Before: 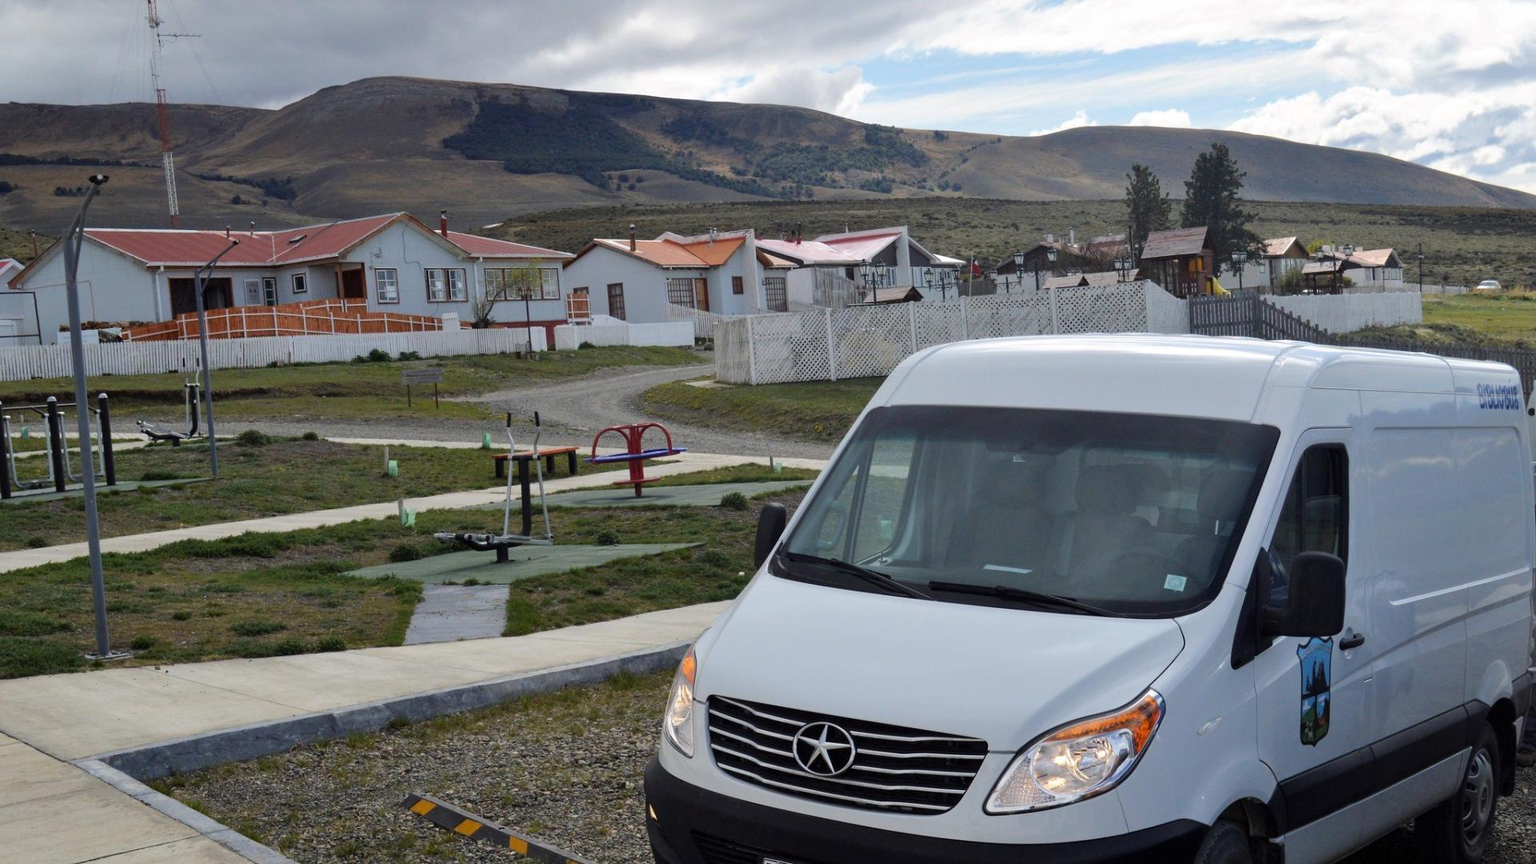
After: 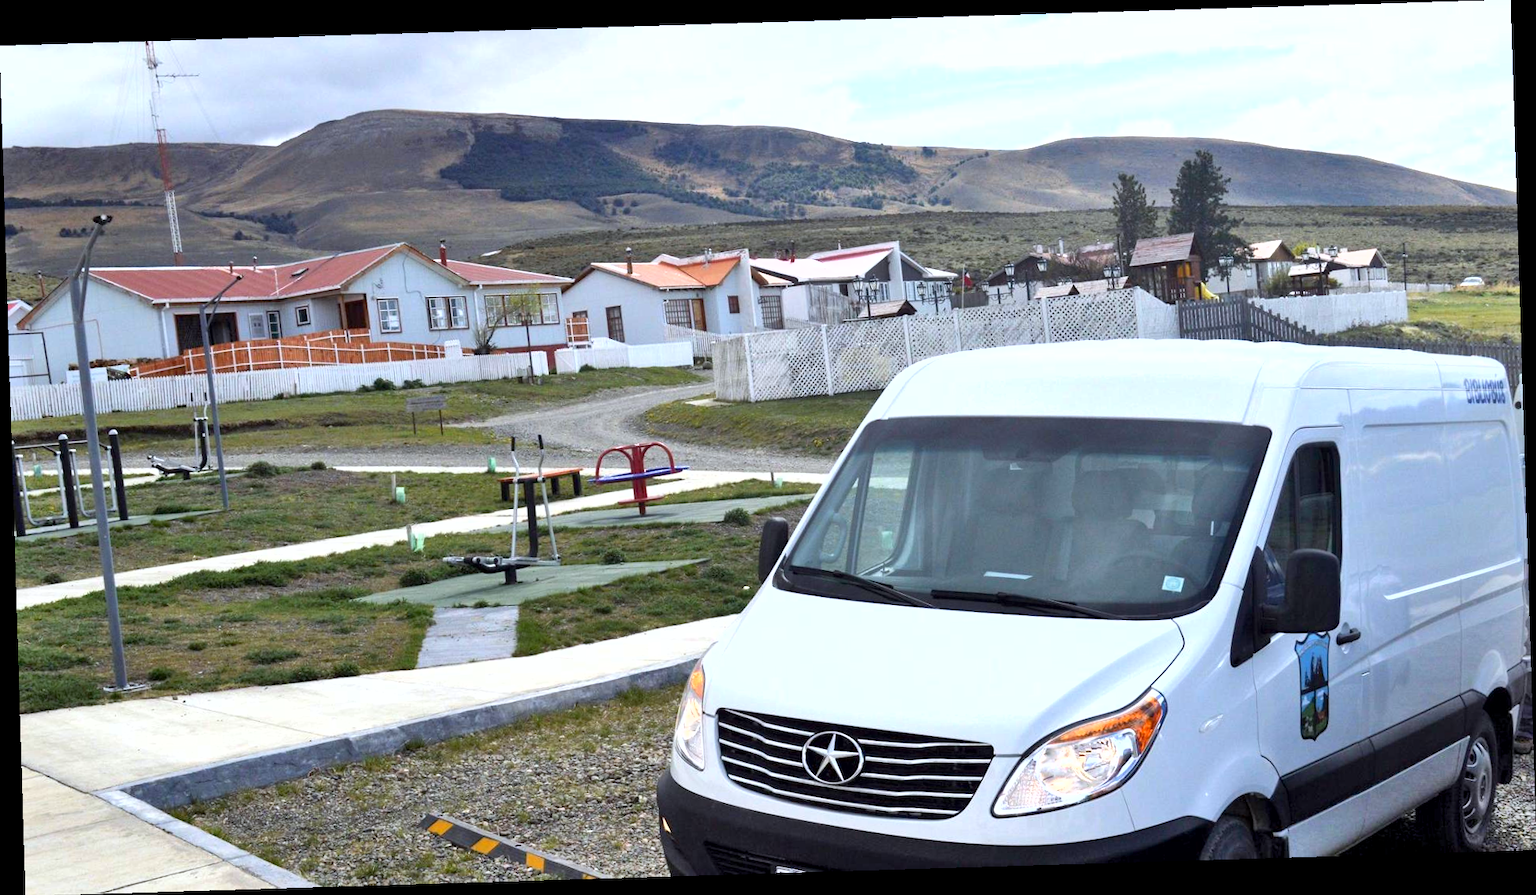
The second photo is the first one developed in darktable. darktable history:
white balance: red 0.974, blue 1.044
shadows and highlights: low approximation 0.01, soften with gaussian
exposure: black level correction 0.001, exposure 1.116 EV, compensate highlight preservation false
rotate and perspective: rotation -1.75°, automatic cropping off
